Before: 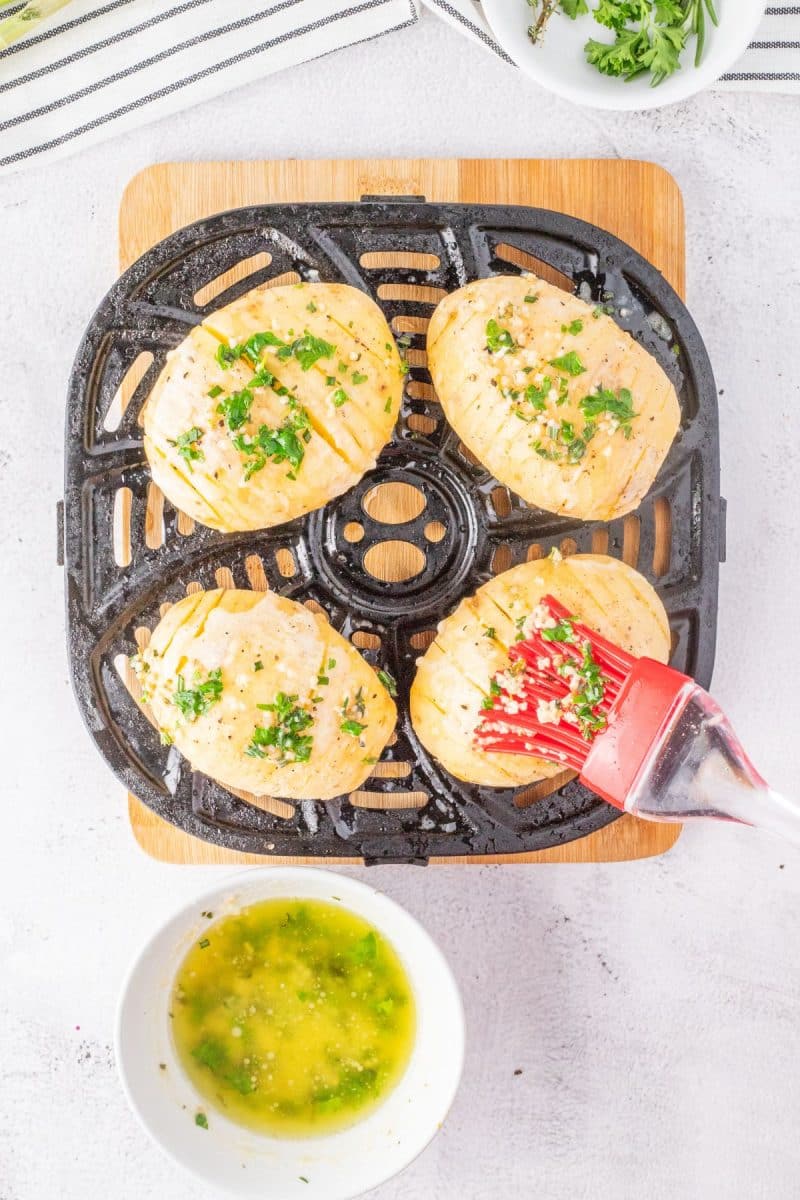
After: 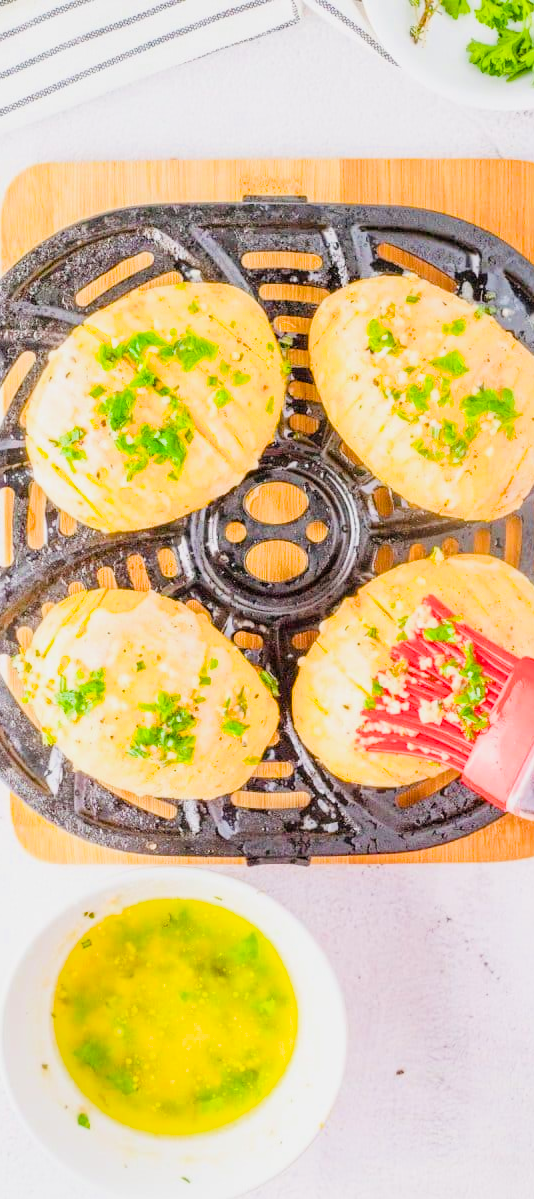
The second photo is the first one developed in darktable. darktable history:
exposure: black level correction 0, exposure 1.001 EV, compensate highlight preservation false
filmic rgb: black relative exposure -7.65 EV, white relative exposure 4.56 EV, hardness 3.61, iterations of high-quality reconstruction 0
crop and rotate: left 14.954%, right 18.264%
color balance rgb: linear chroma grading › global chroma 24.653%, perceptual saturation grading › global saturation 29.96%
